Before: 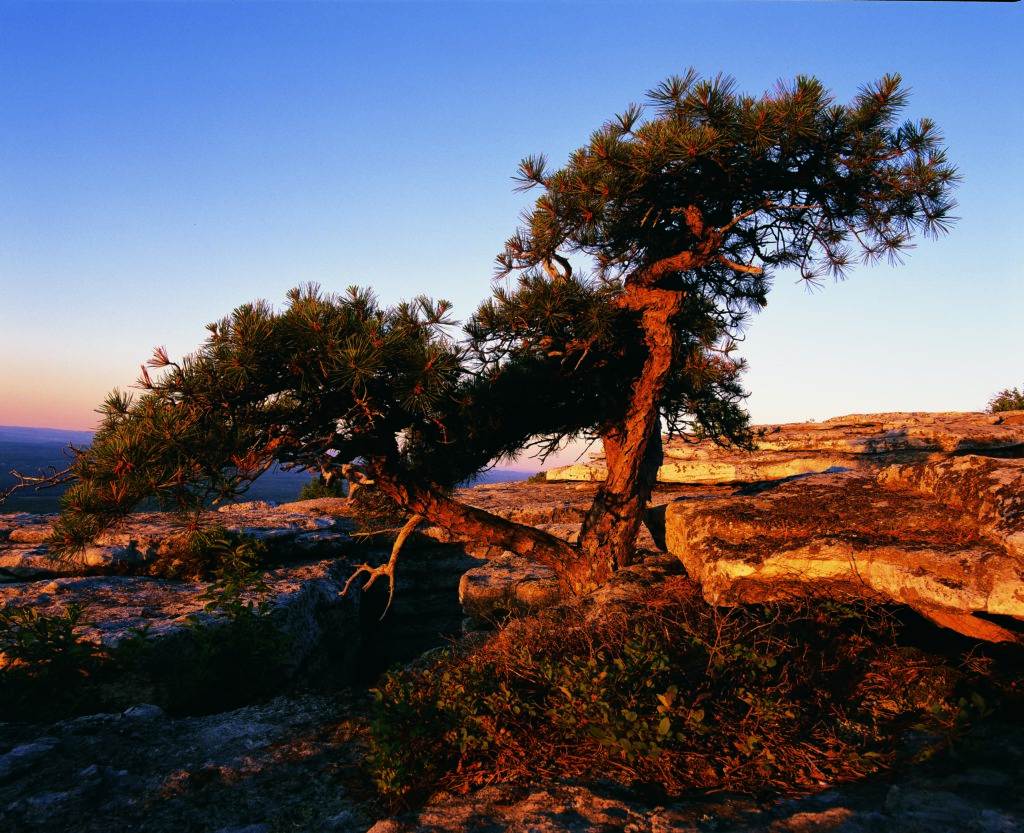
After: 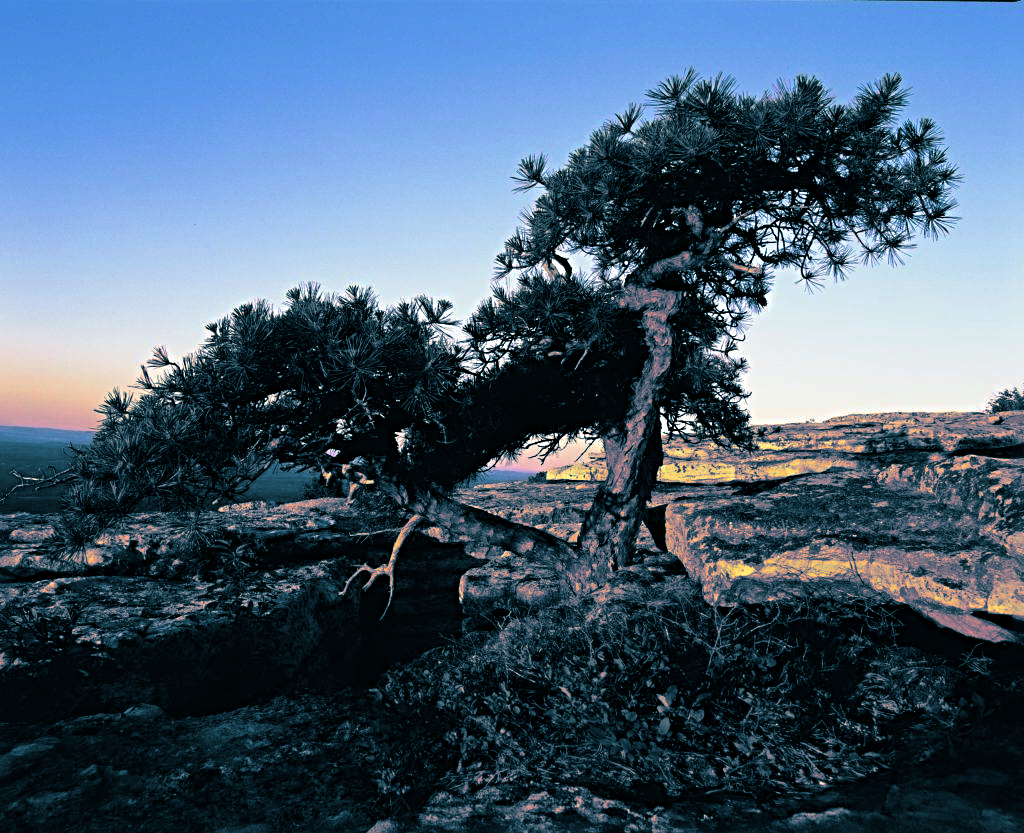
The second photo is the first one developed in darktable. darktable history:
velvia: strength 15%
split-toning: shadows › hue 212.4°, balance -70
sharpen: radius 4.883
